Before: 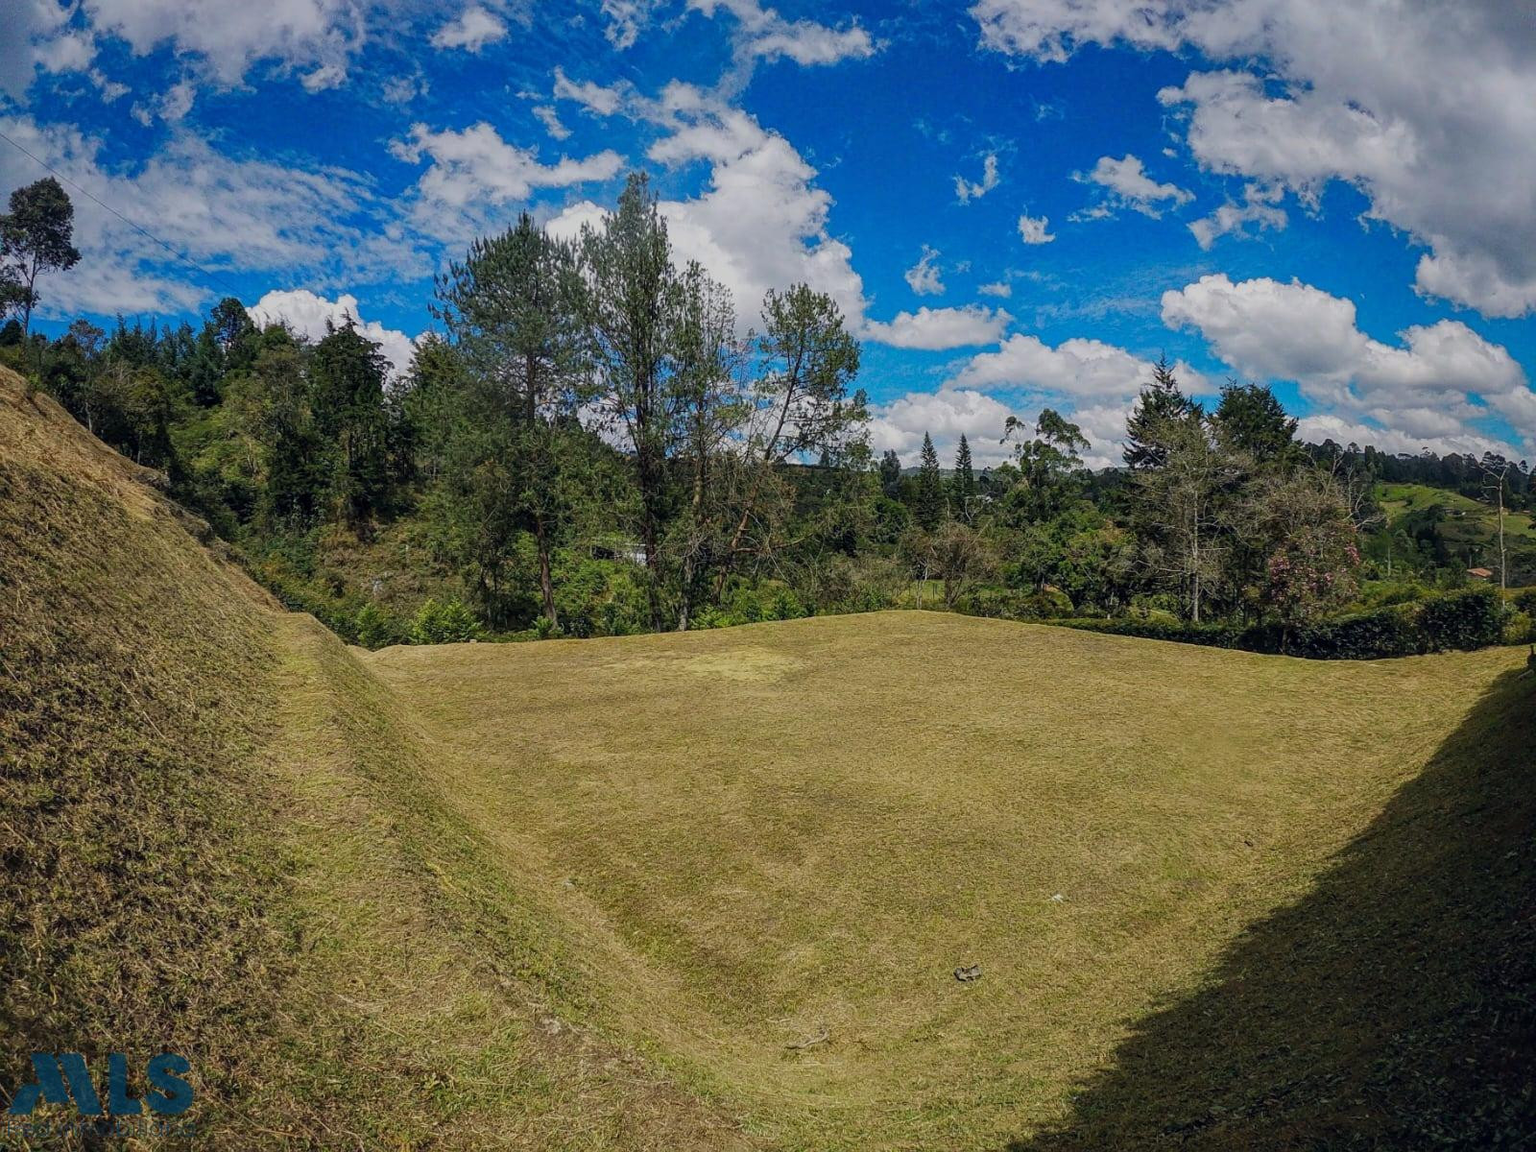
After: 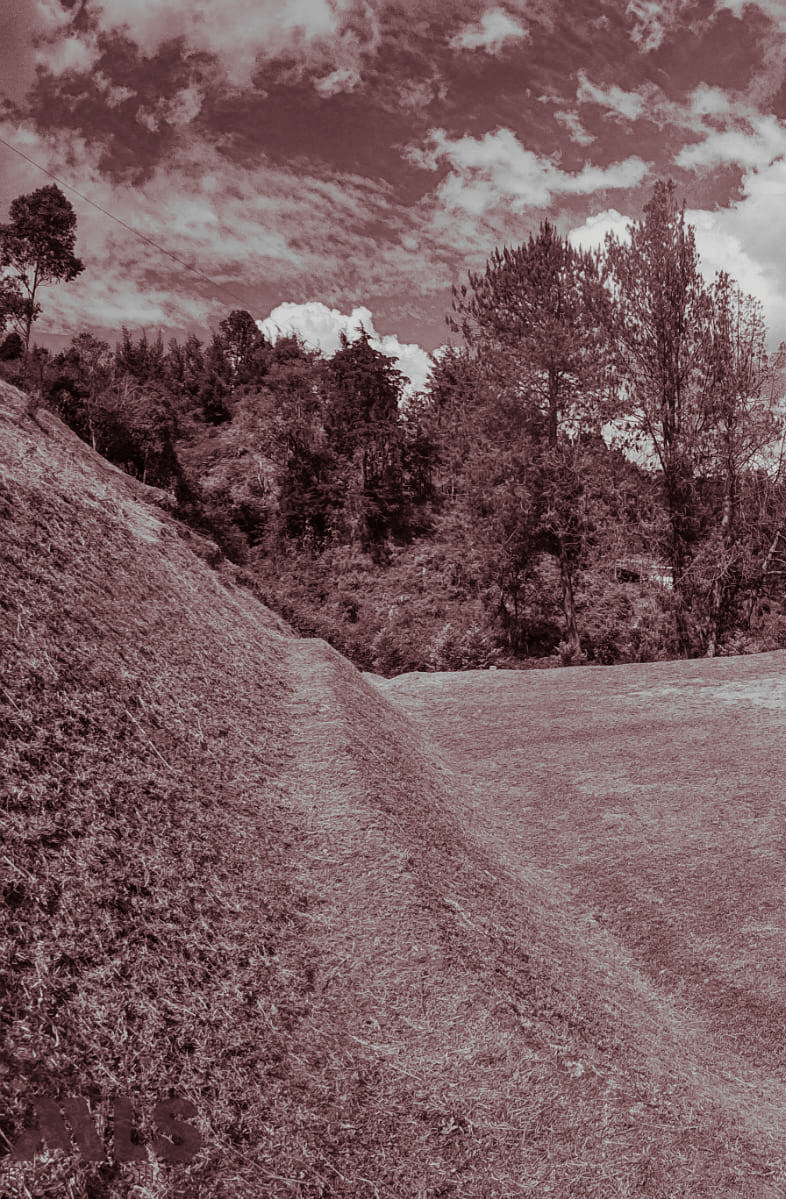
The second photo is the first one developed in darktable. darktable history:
exposure: black level correction 0.001, compensate highlight preservation false
crop and rotate: left 0%, top 0%, right 50.845%
shadows and highlights: low approximation 0.01, soften with gaussian
split-toning: on, module defaults
color balance: contrast 6.48%, output saturation 113.3%
bloom: size 40%
monochrome: a 16.01, b -2.65, highlights 0.52
color calibration: illuminant as shot in camera, x 0.358, y 0.373, temperature 4628.91 K
